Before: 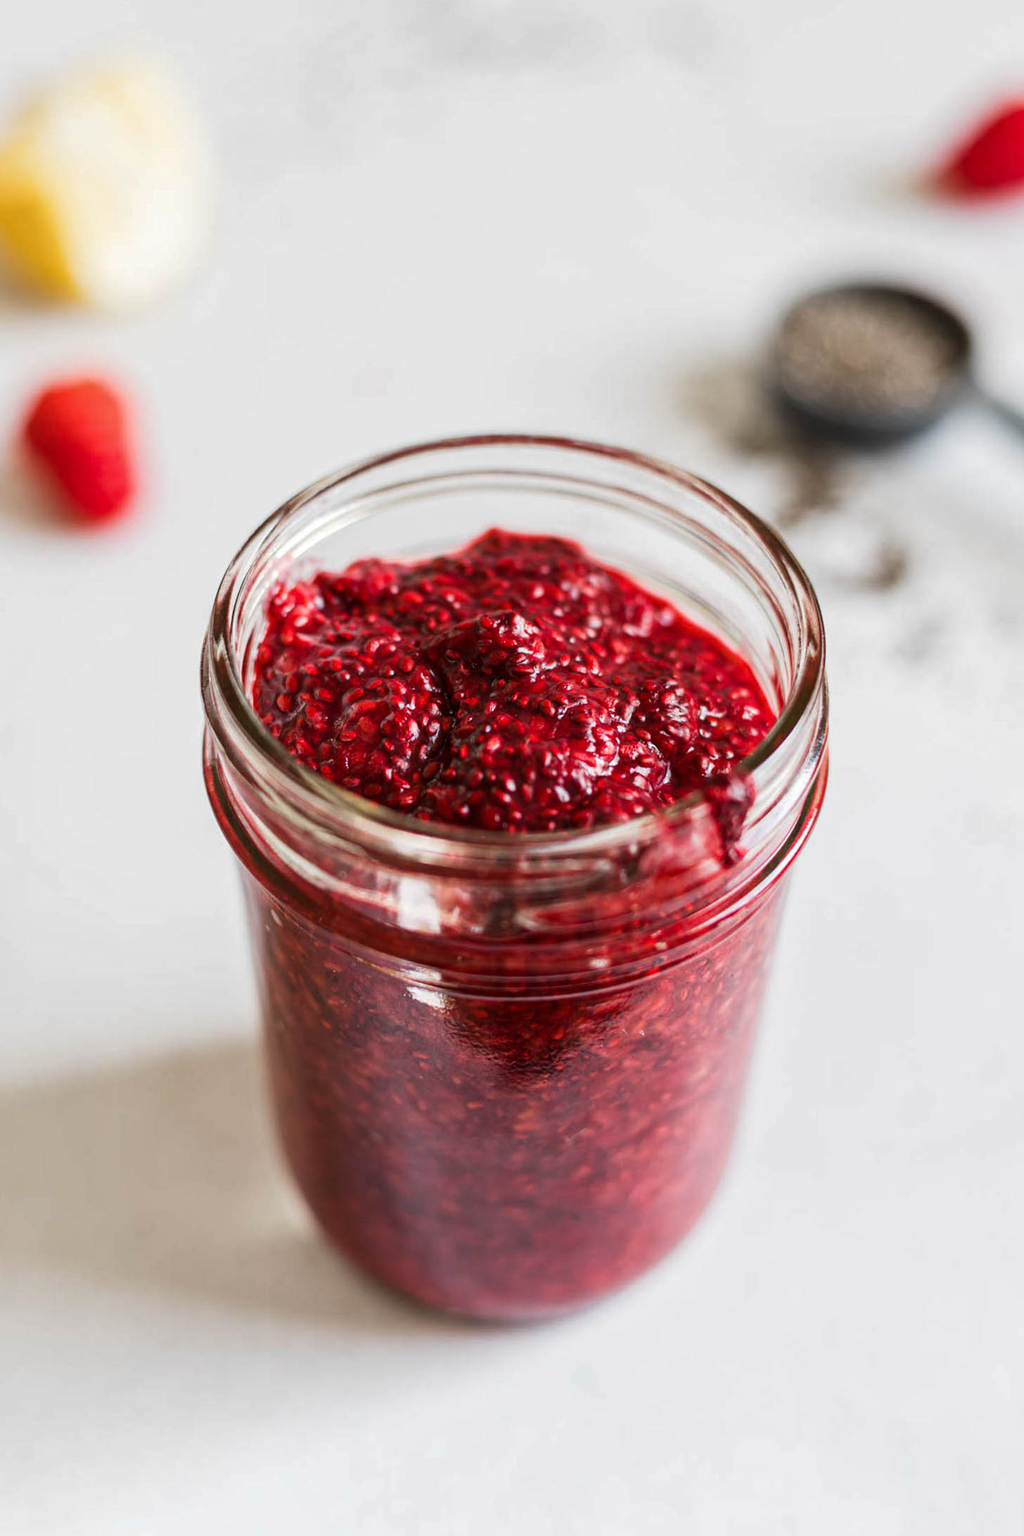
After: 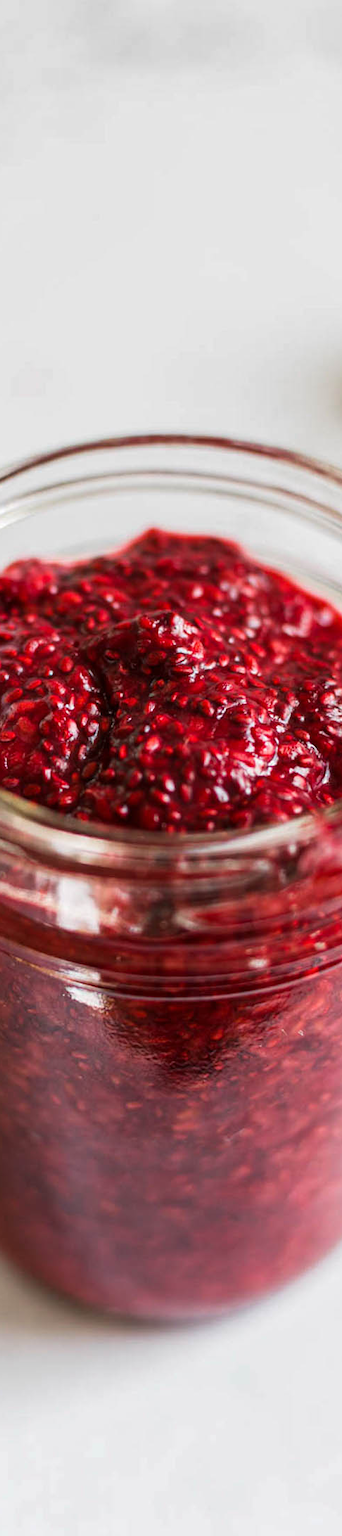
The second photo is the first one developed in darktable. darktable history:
crop: left 33.35%, right 33.167%
